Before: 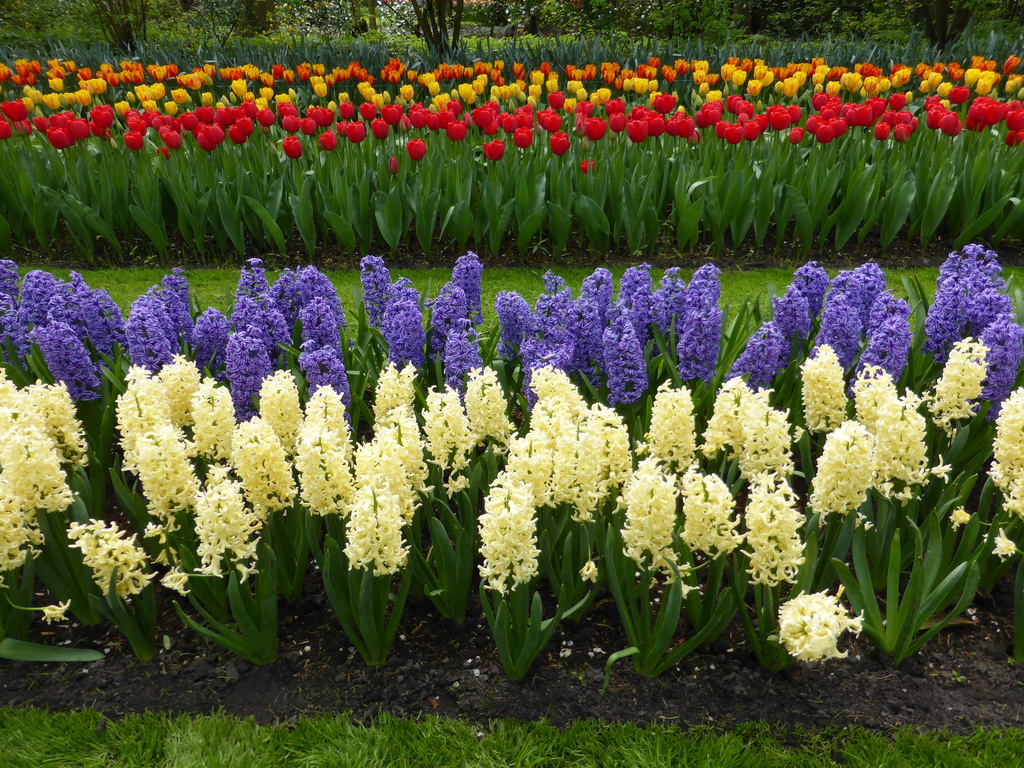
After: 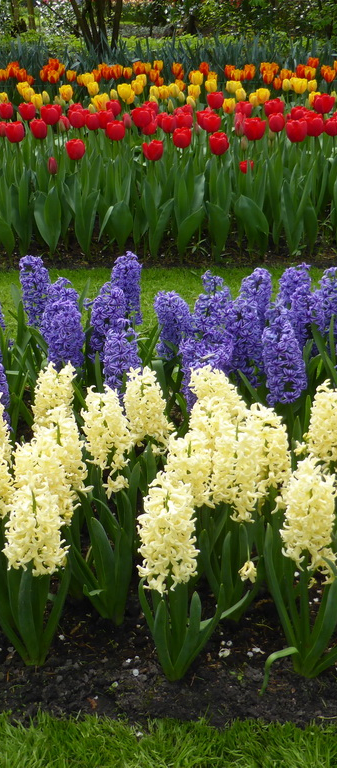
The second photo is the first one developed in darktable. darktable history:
crop: left 33.315%, right 33.743%
